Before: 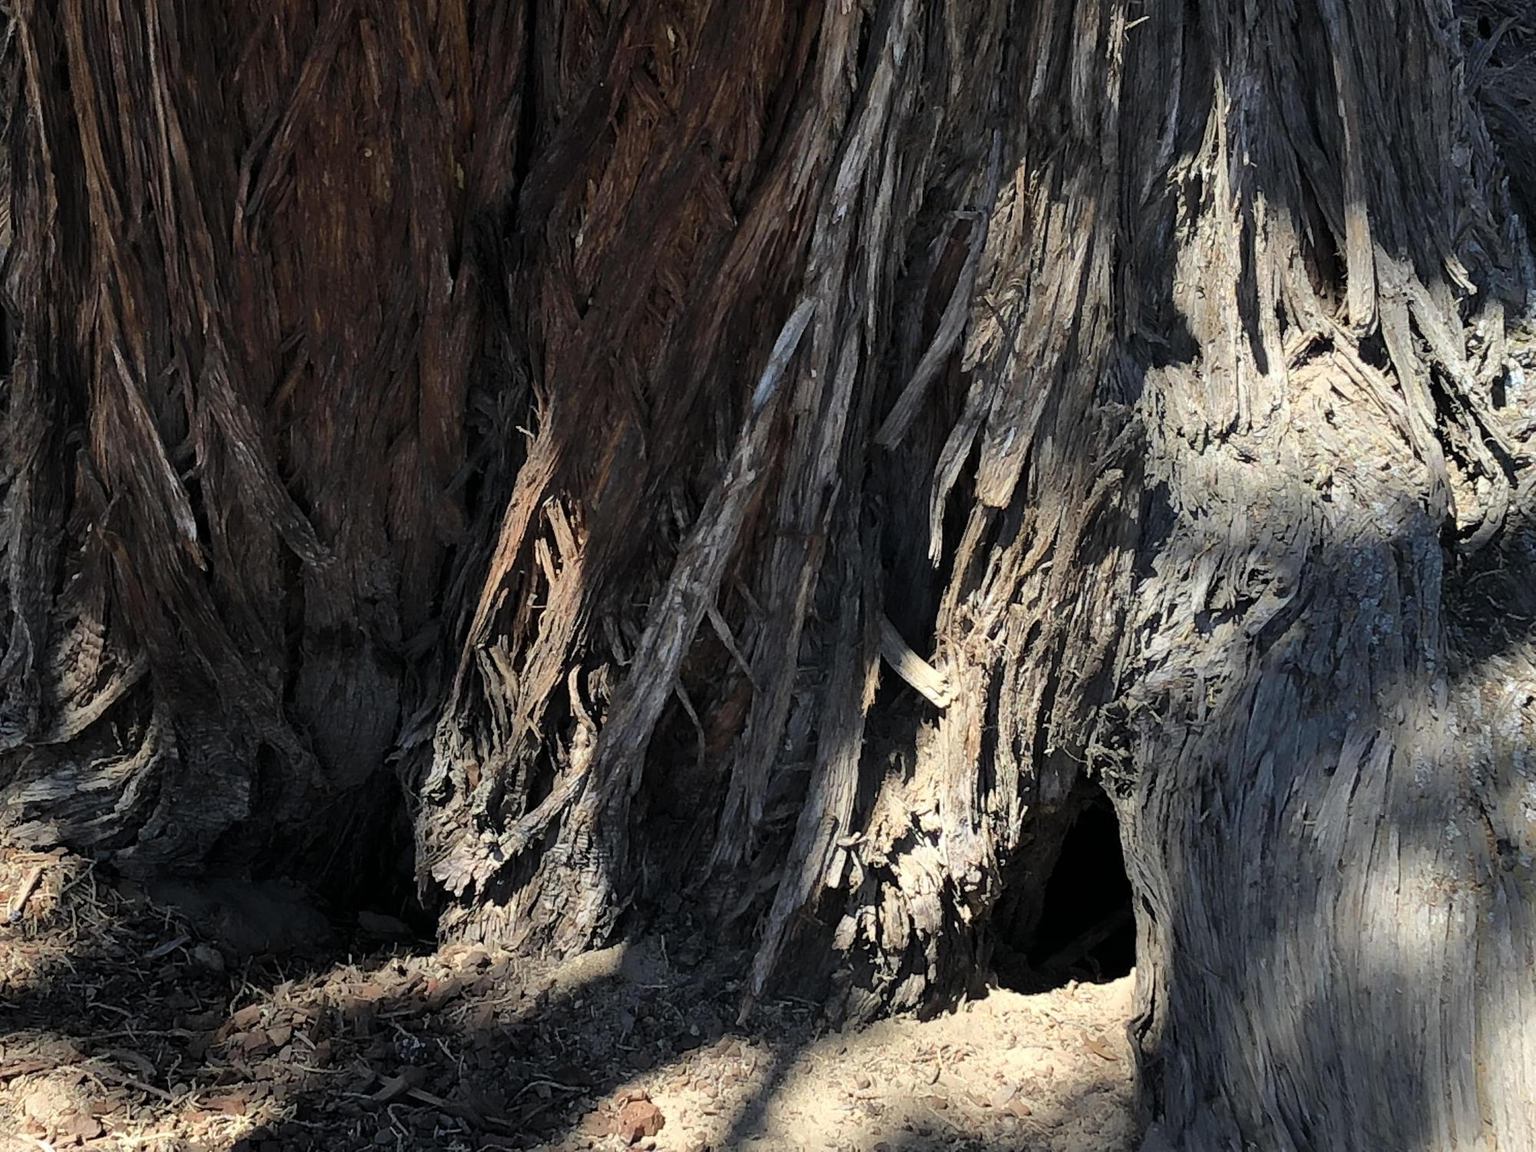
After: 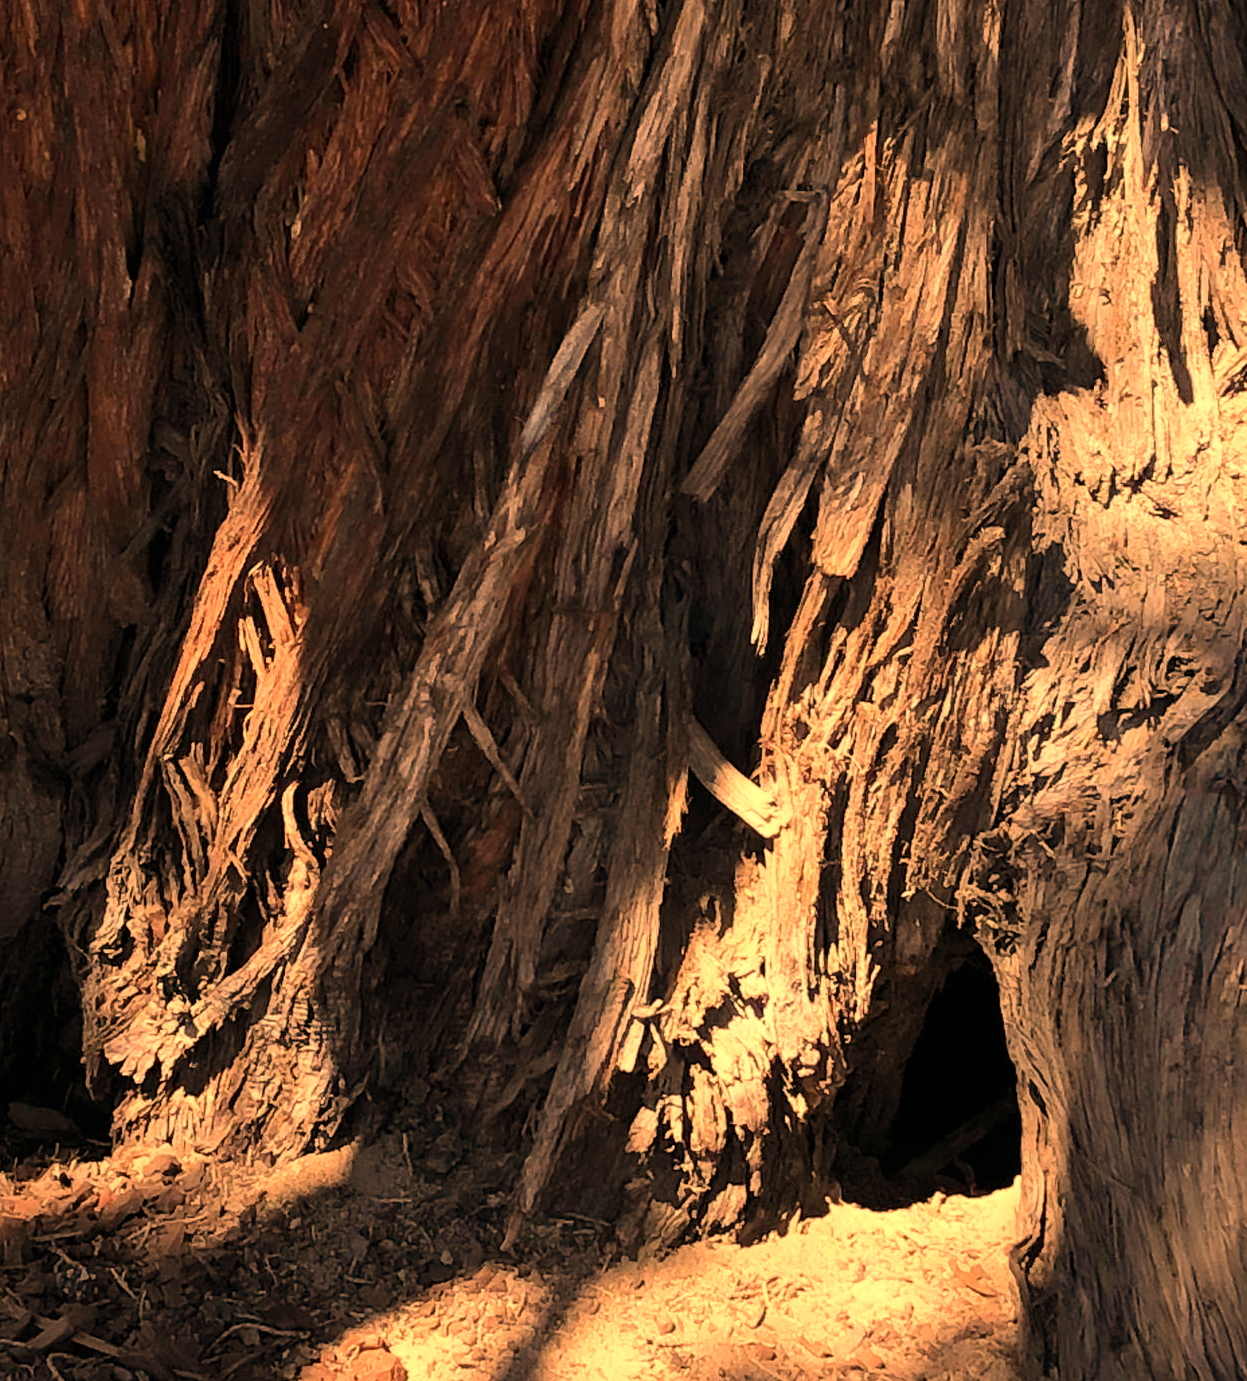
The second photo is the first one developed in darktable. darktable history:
white balance: red 1.467, blue 0.684
crop and rotate: left 22.918%, top 5.629%, right 14.711%, bottom 2.247%
